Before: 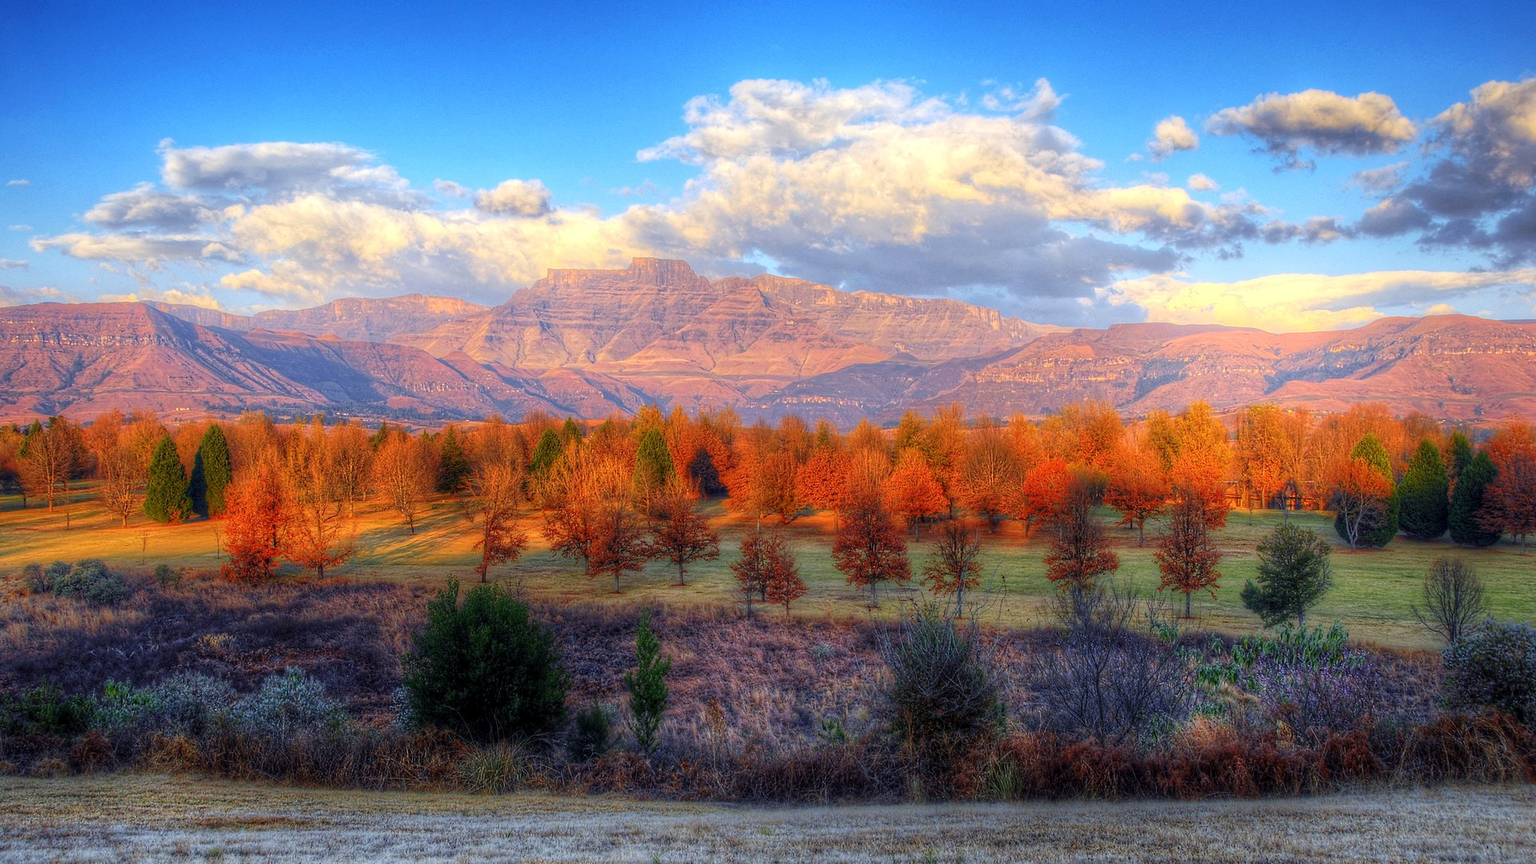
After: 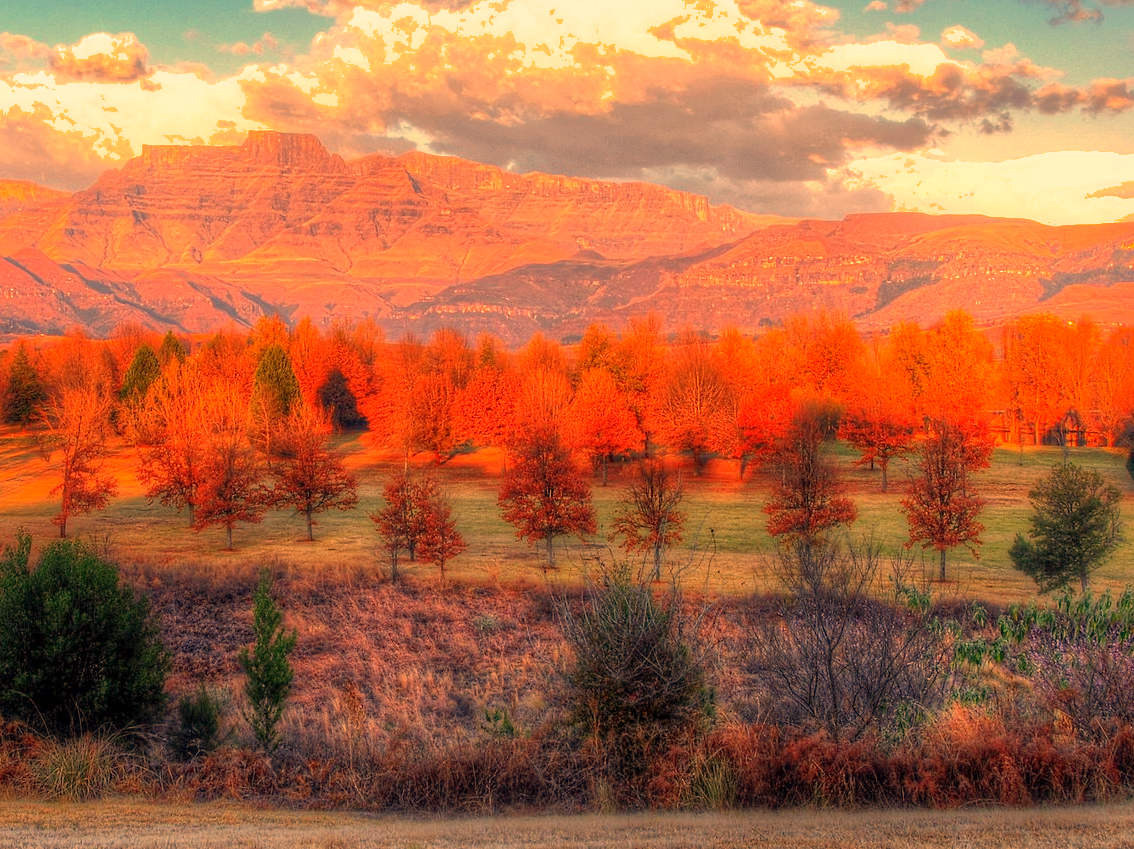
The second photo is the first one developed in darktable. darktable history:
crop and rotate: left 28.256%, top 17.734%, right 12.656%, bottom 3.573%
white balance: red 1.467, blue 0.684
shadows and highlights: on, module defaults
